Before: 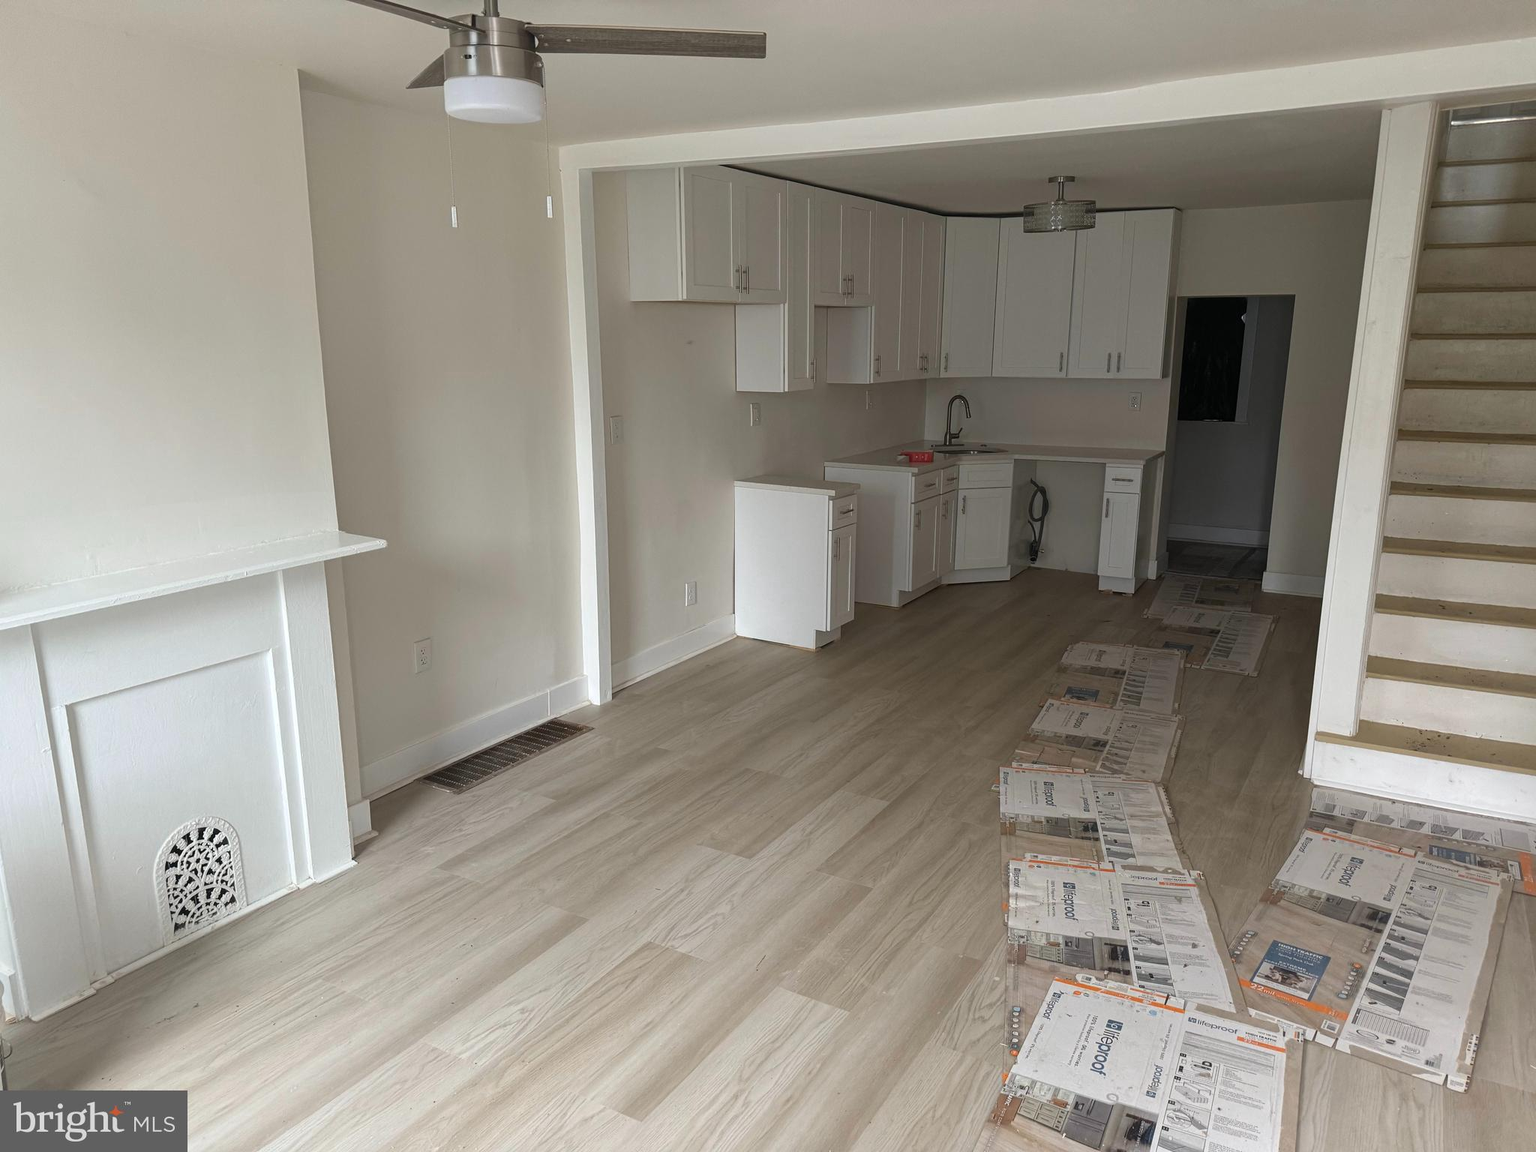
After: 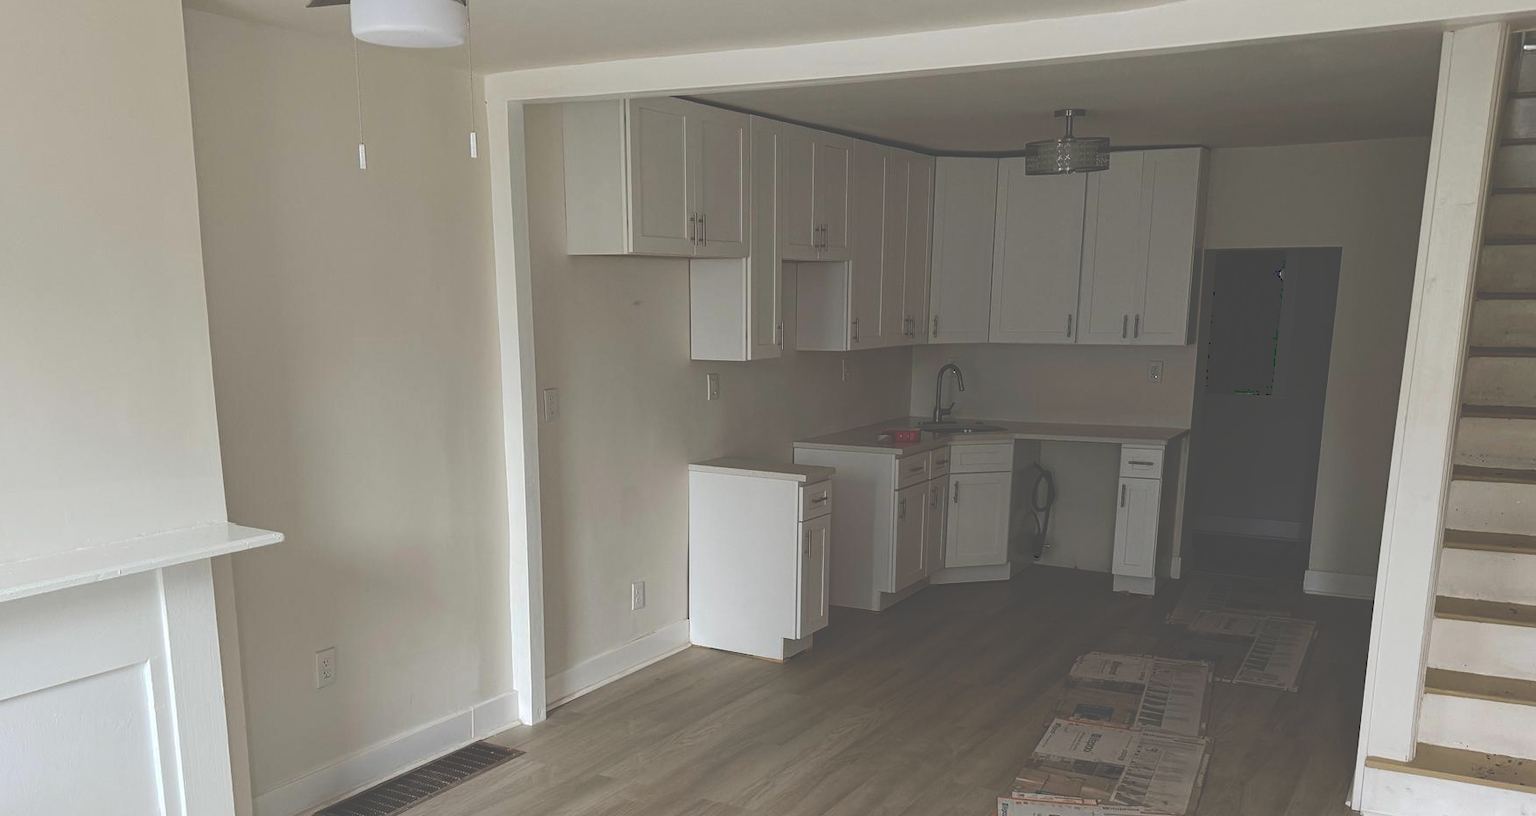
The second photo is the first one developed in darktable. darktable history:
tone curve: curves: ch0 [(0, 0) (0.003, 0.284) (0.011, 0.284) (0.025, 0.288) (0.044, 0.29) (0.069, 0.292) (0.1, 0.296) (0.136, 0.298) (0.177, 0.305) (0.224, 0.312) (0.277, 0.327) (0.335, 0.362) (0.399, 0.407) (0.468, 0.464) (0.543, 0.537) (0.623, 0.62) (0.709, 0.71) (0.801, 0.79) (0.898, 0.862) (1, 1)], preserve colors none
crop and rotate: left 9.356%, top 7.184%, right 4.799%, bottom 31.958%
